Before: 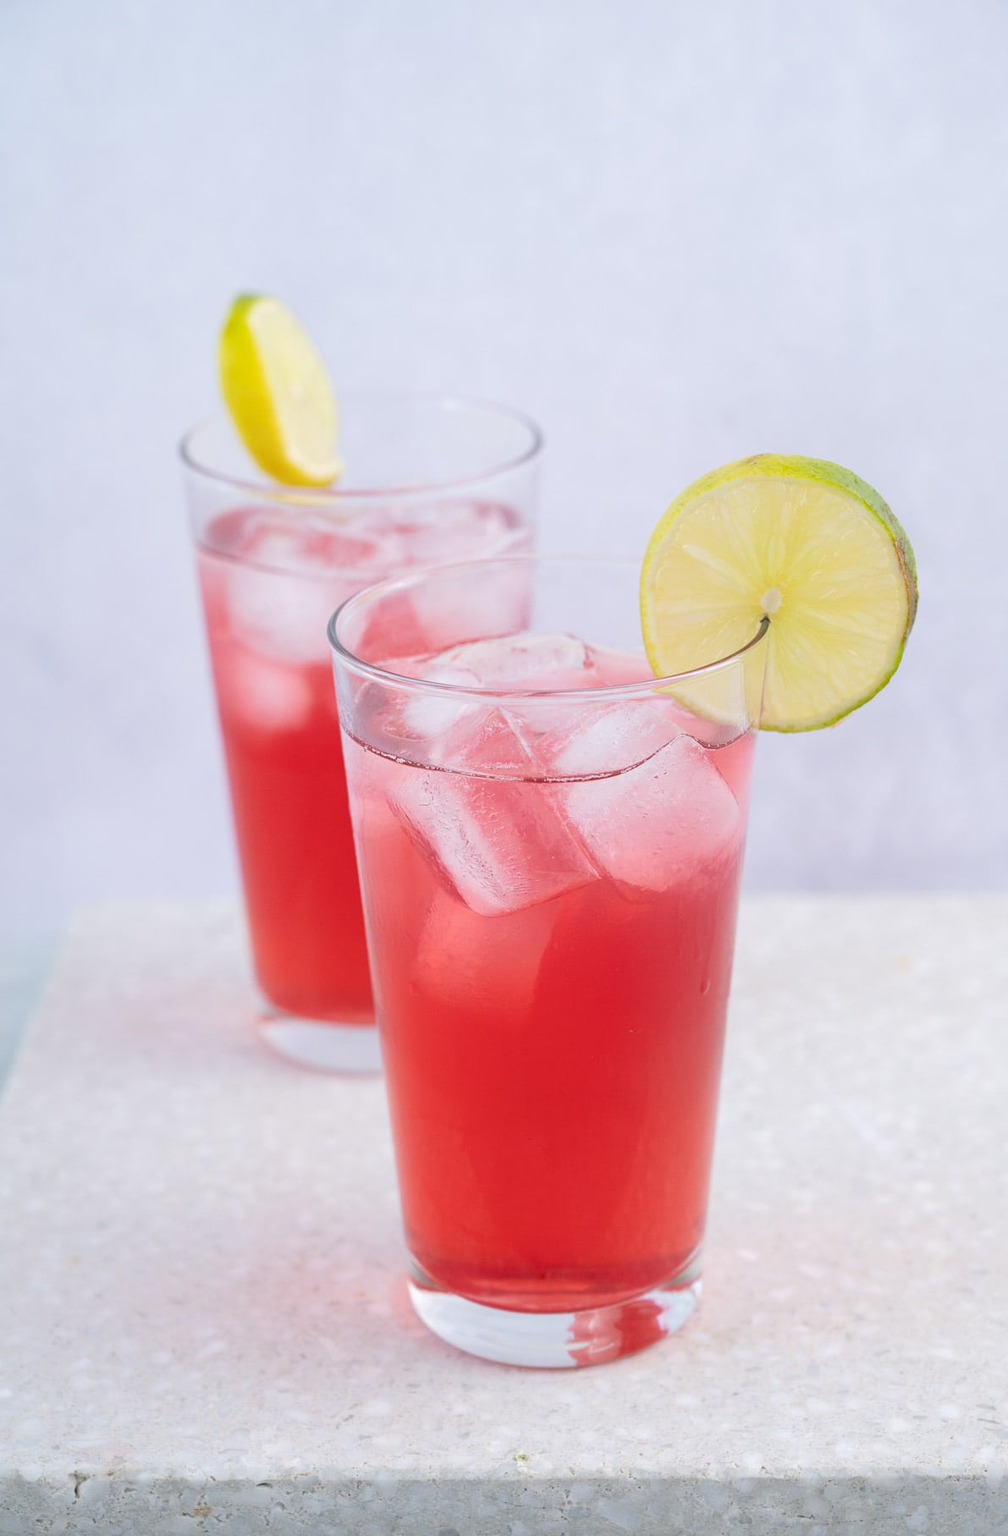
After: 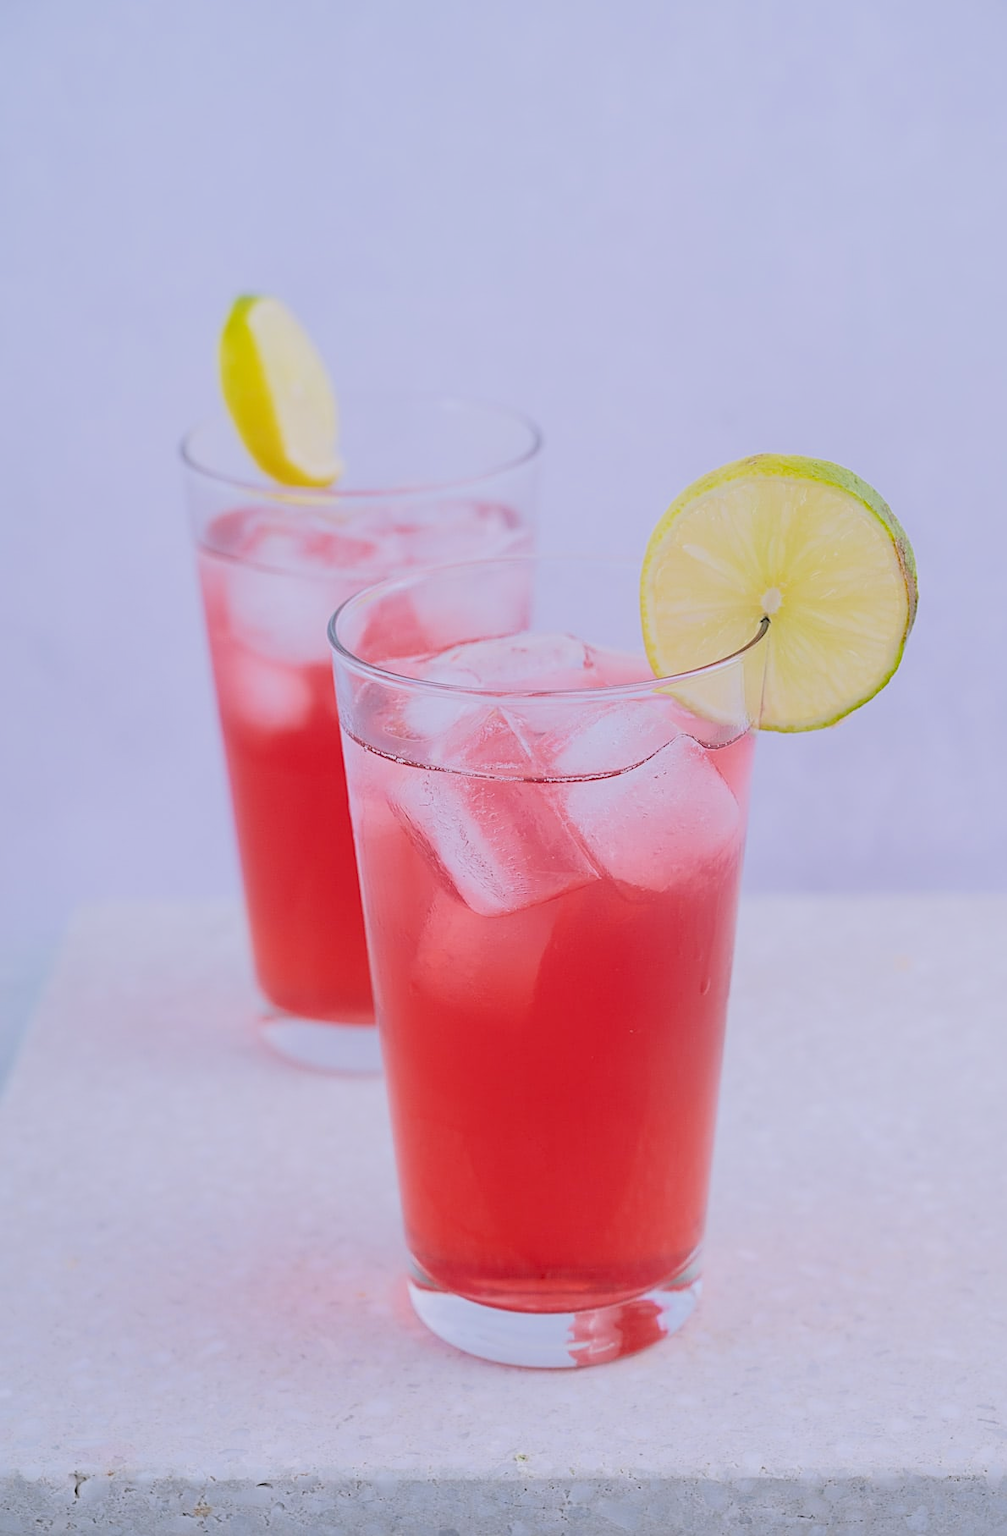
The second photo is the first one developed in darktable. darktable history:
filmic rgb: black relative exposure -7.65 EV, white relative exposure 4.56 EV, hardness 3.61, color science v6 (2022)
white balance: red 1.004, blue 1.096
sharpen: on, module defaults
